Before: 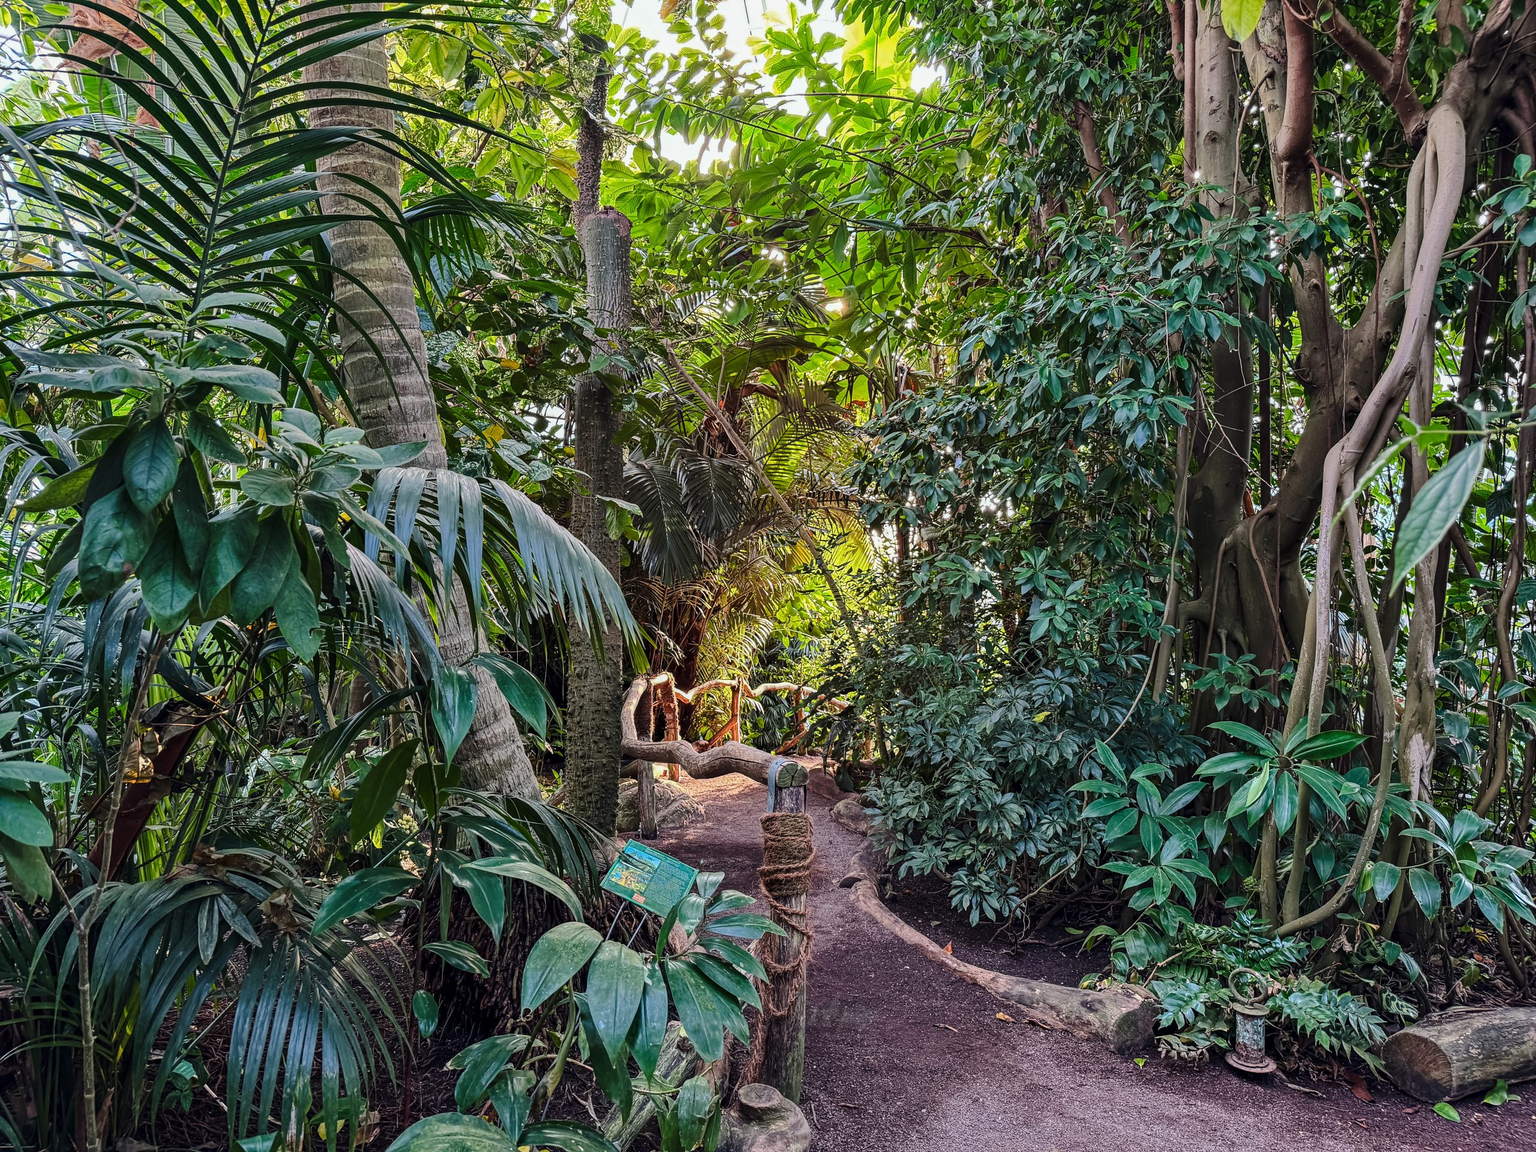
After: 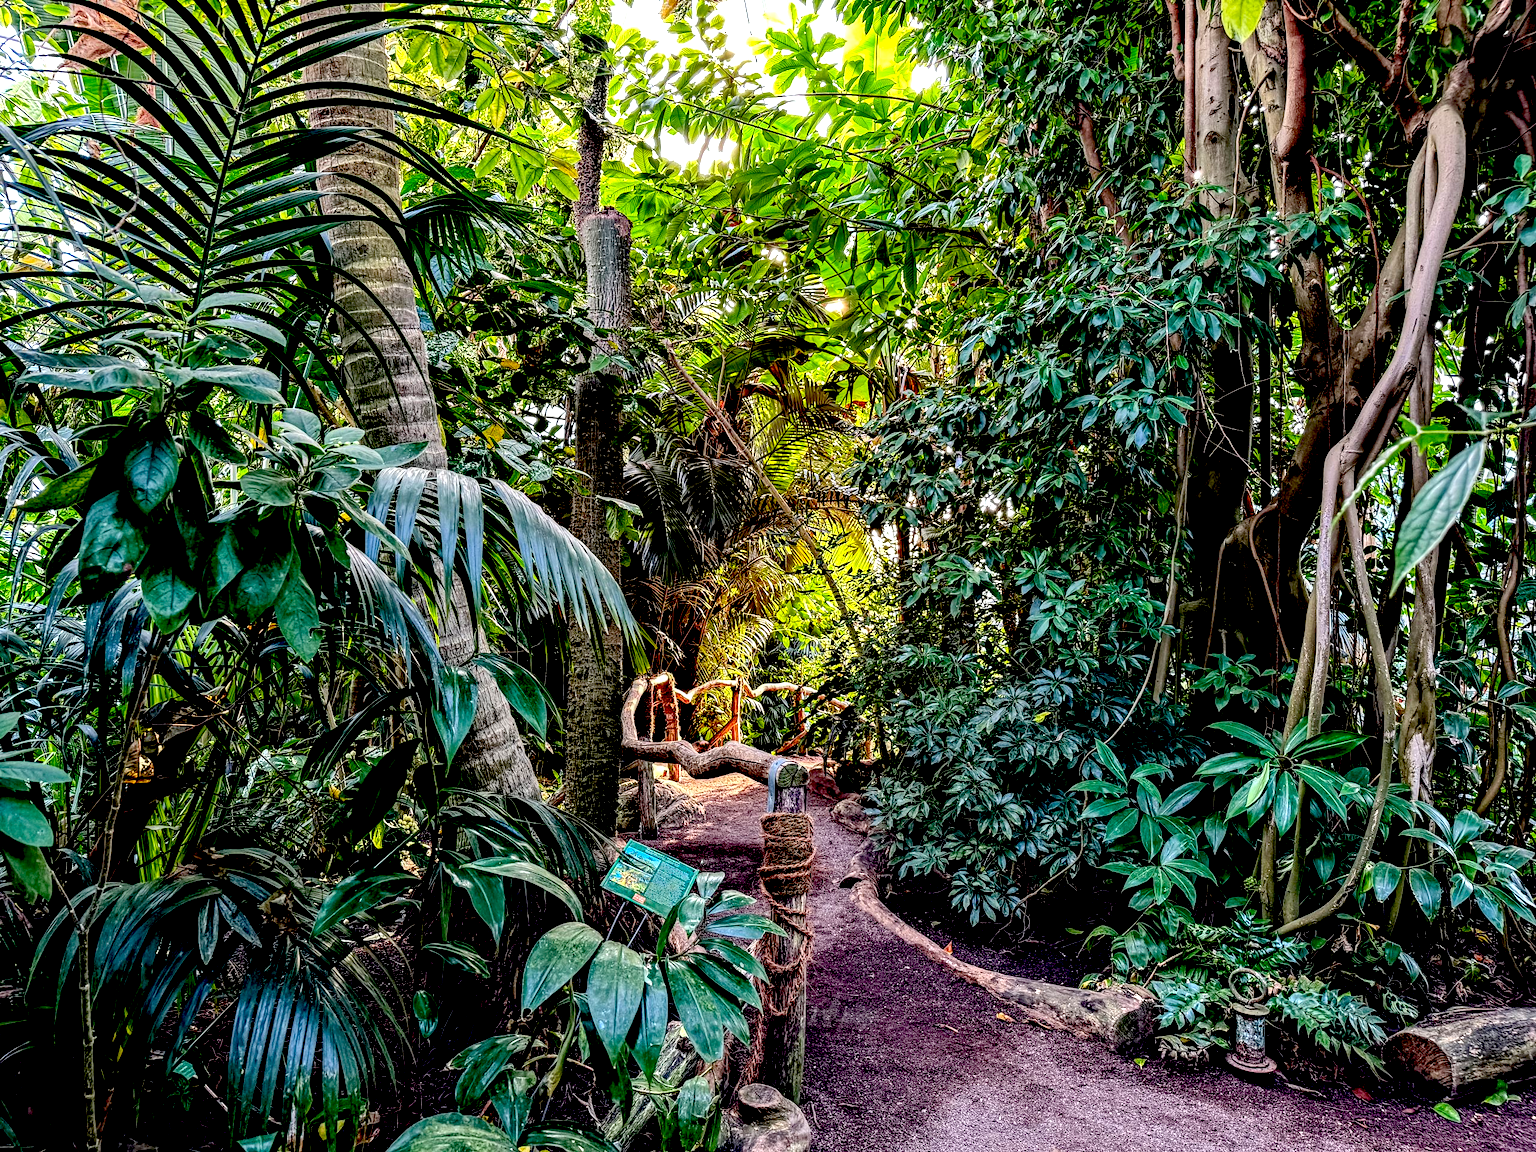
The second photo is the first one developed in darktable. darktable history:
local contrast: detail 130%
exposure: black level correction 0.037, exposure 0.91 EV, compensate highlight preservation false
